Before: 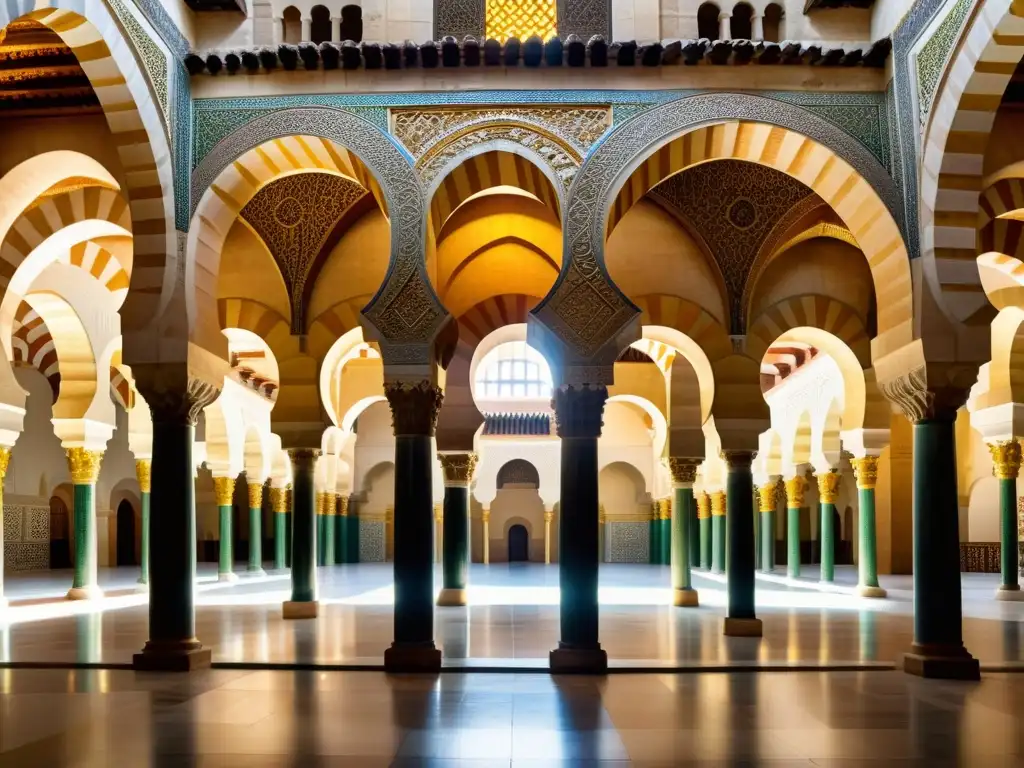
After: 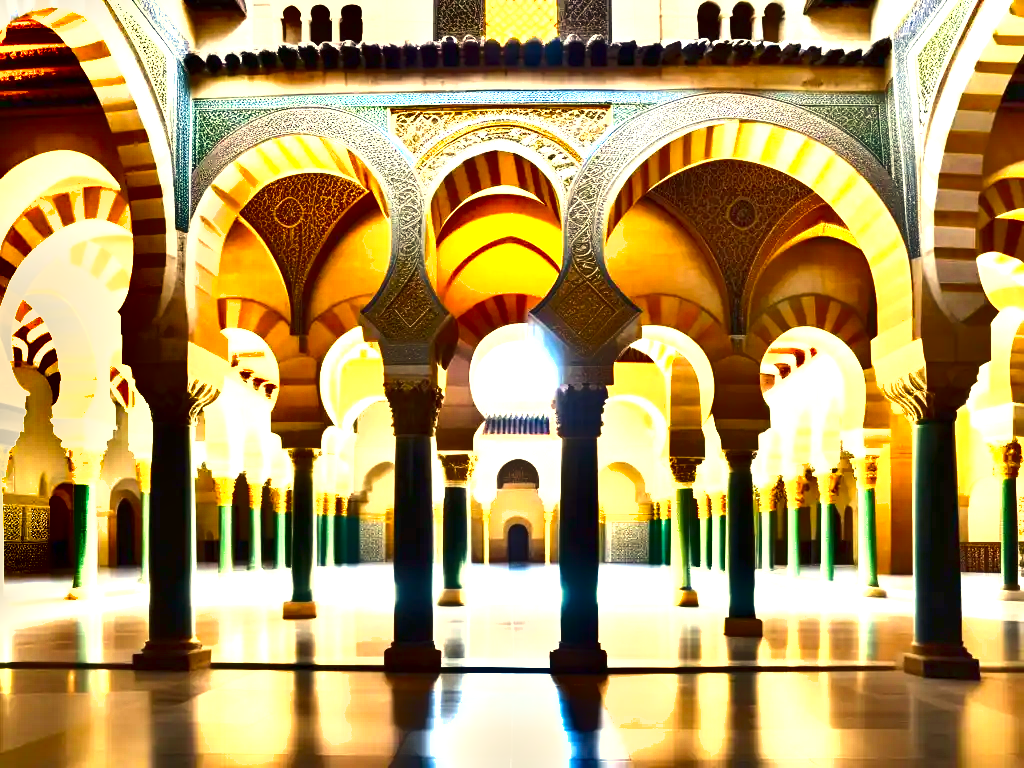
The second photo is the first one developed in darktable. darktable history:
shadows and highlights: shadows 39.82, highlights -52.34, low approximation 0.01, soften with gaussian
exposure: exposure 2.061 EV, compensate highlight preservation false
color correction: highlights a* 1.34, highlights b* 17.78
contrast brightness saturation: contrast -0.018, brightness -0.008, saturation 0.026
